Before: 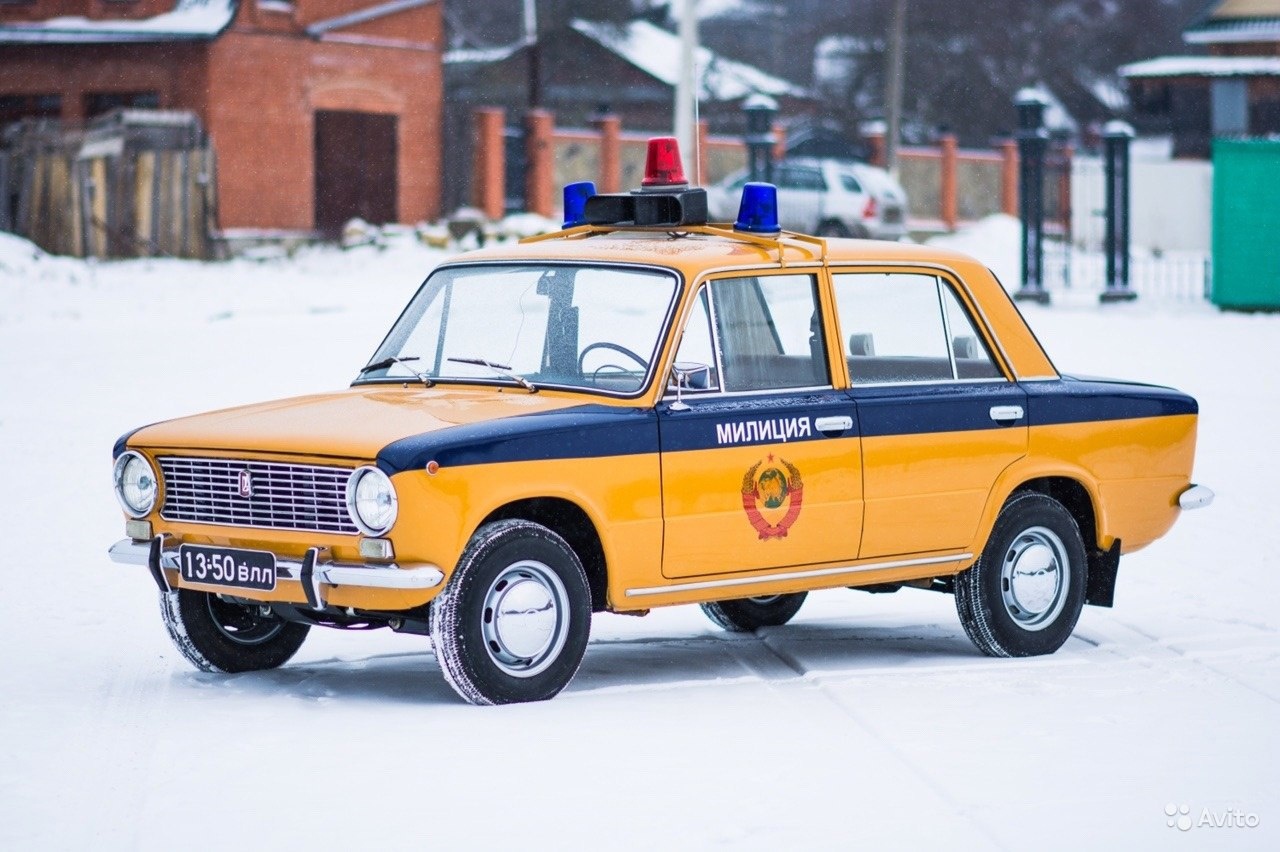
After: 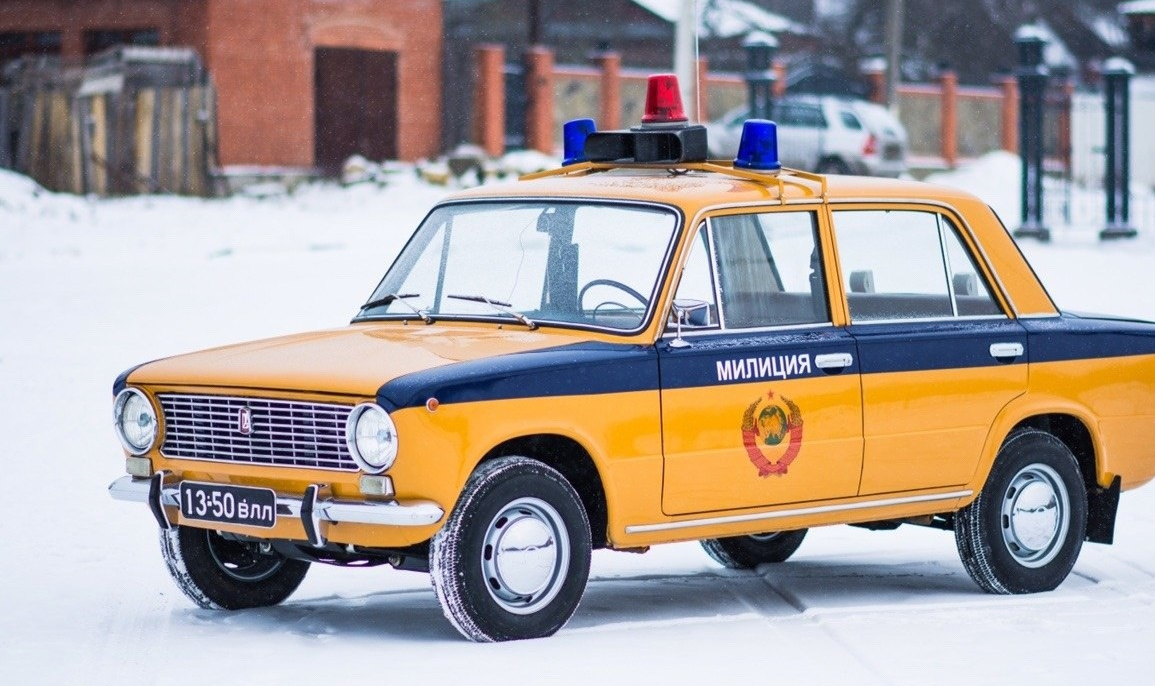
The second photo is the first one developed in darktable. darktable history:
crop: top 7.43%, right 9.689%, bottom 12.01%
